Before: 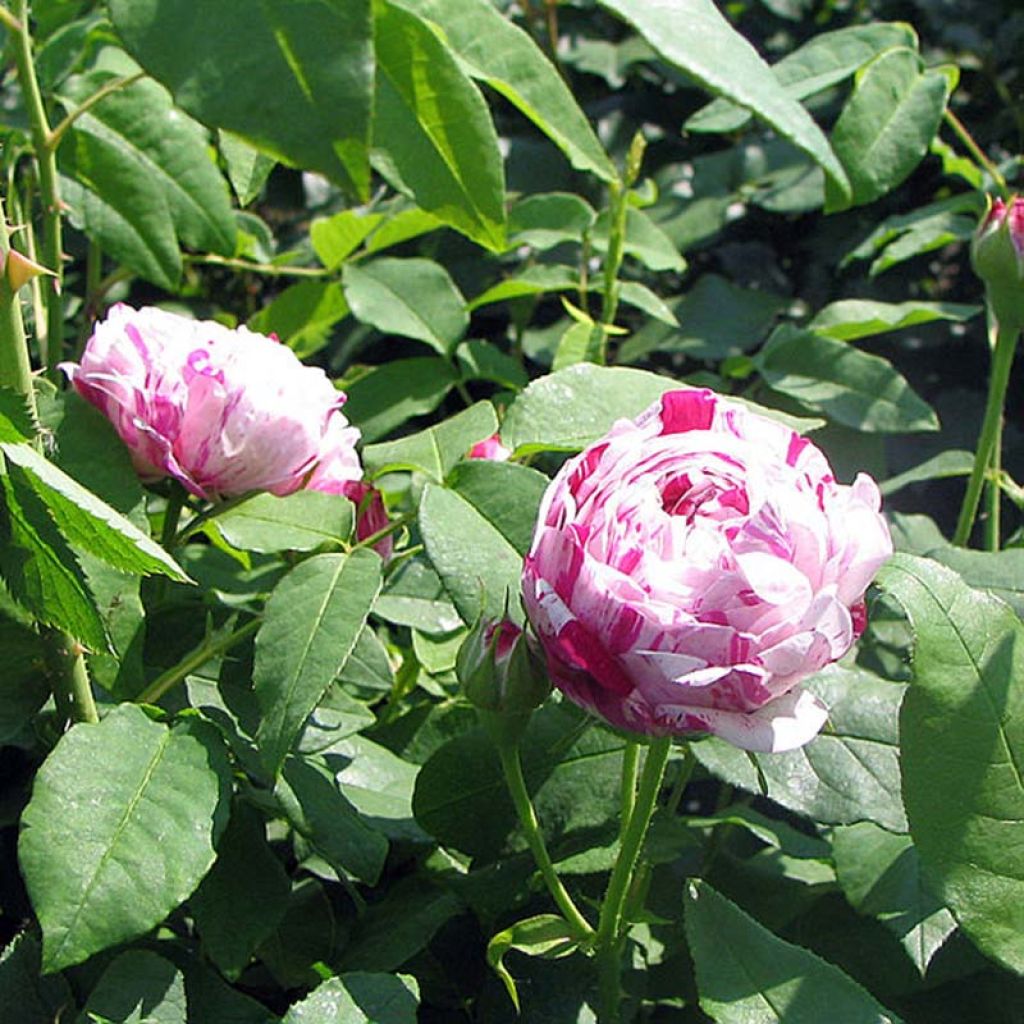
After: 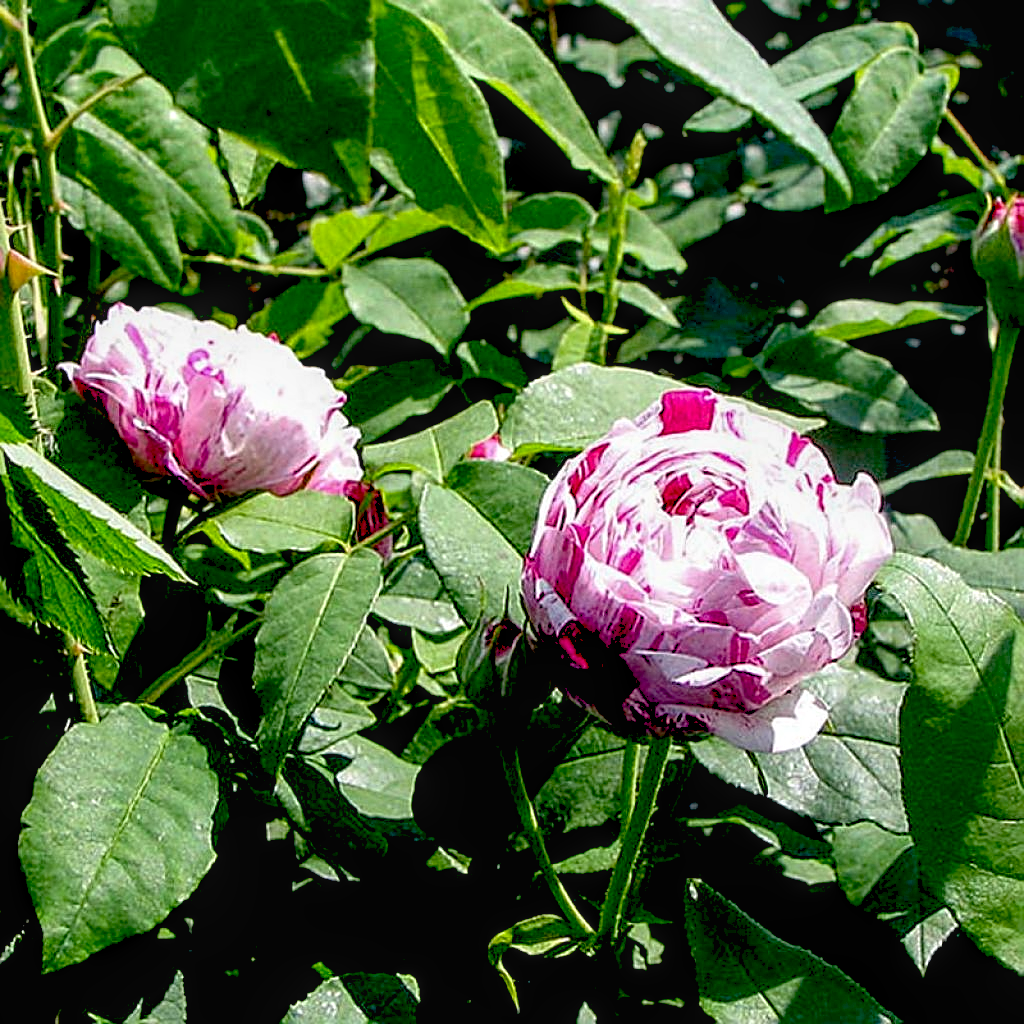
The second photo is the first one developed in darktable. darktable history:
exposure: black level correction 0.047, exposure 0.012 EV, compensate exposure bias true, compensate highlight preservation false
local contrast: on, module defaults
sharpen: on, module defaults
levels: white 99.93%
